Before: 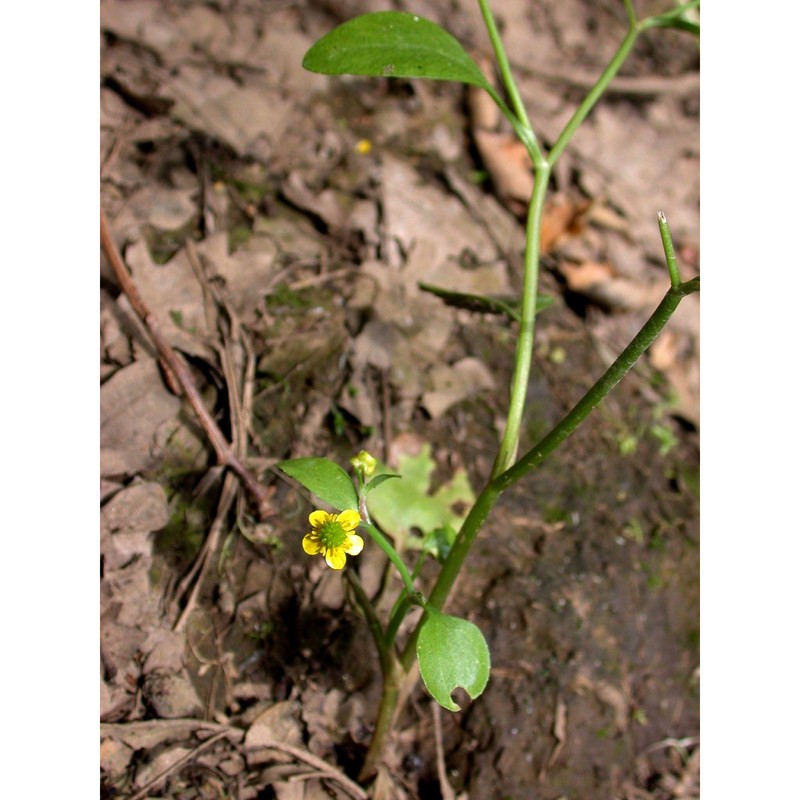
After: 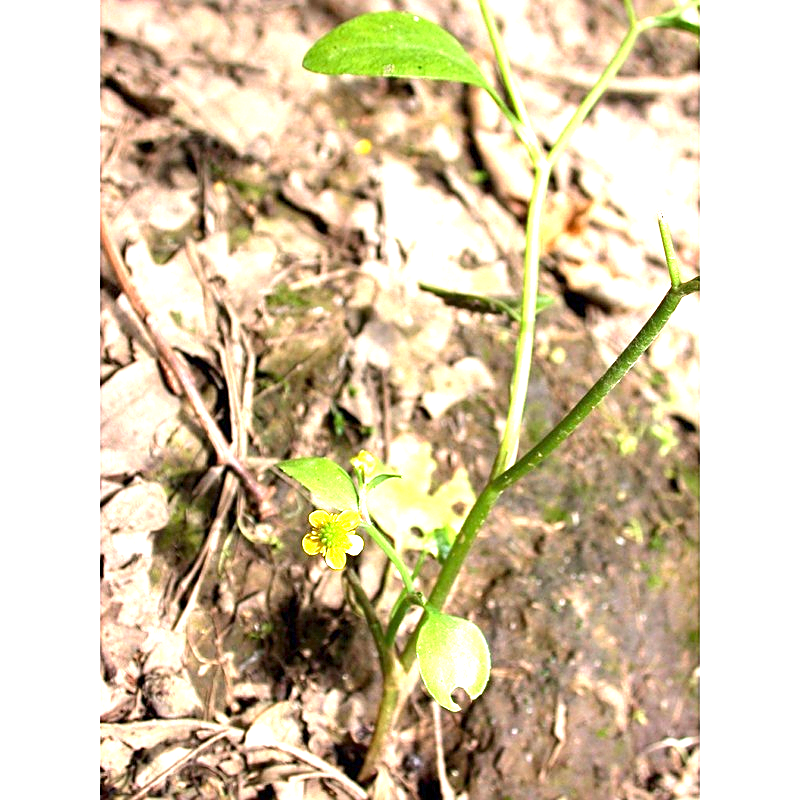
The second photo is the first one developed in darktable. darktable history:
exposure: exposure 1.99 EV, compensate highlight preservation false
sharpen: on, module defaults
